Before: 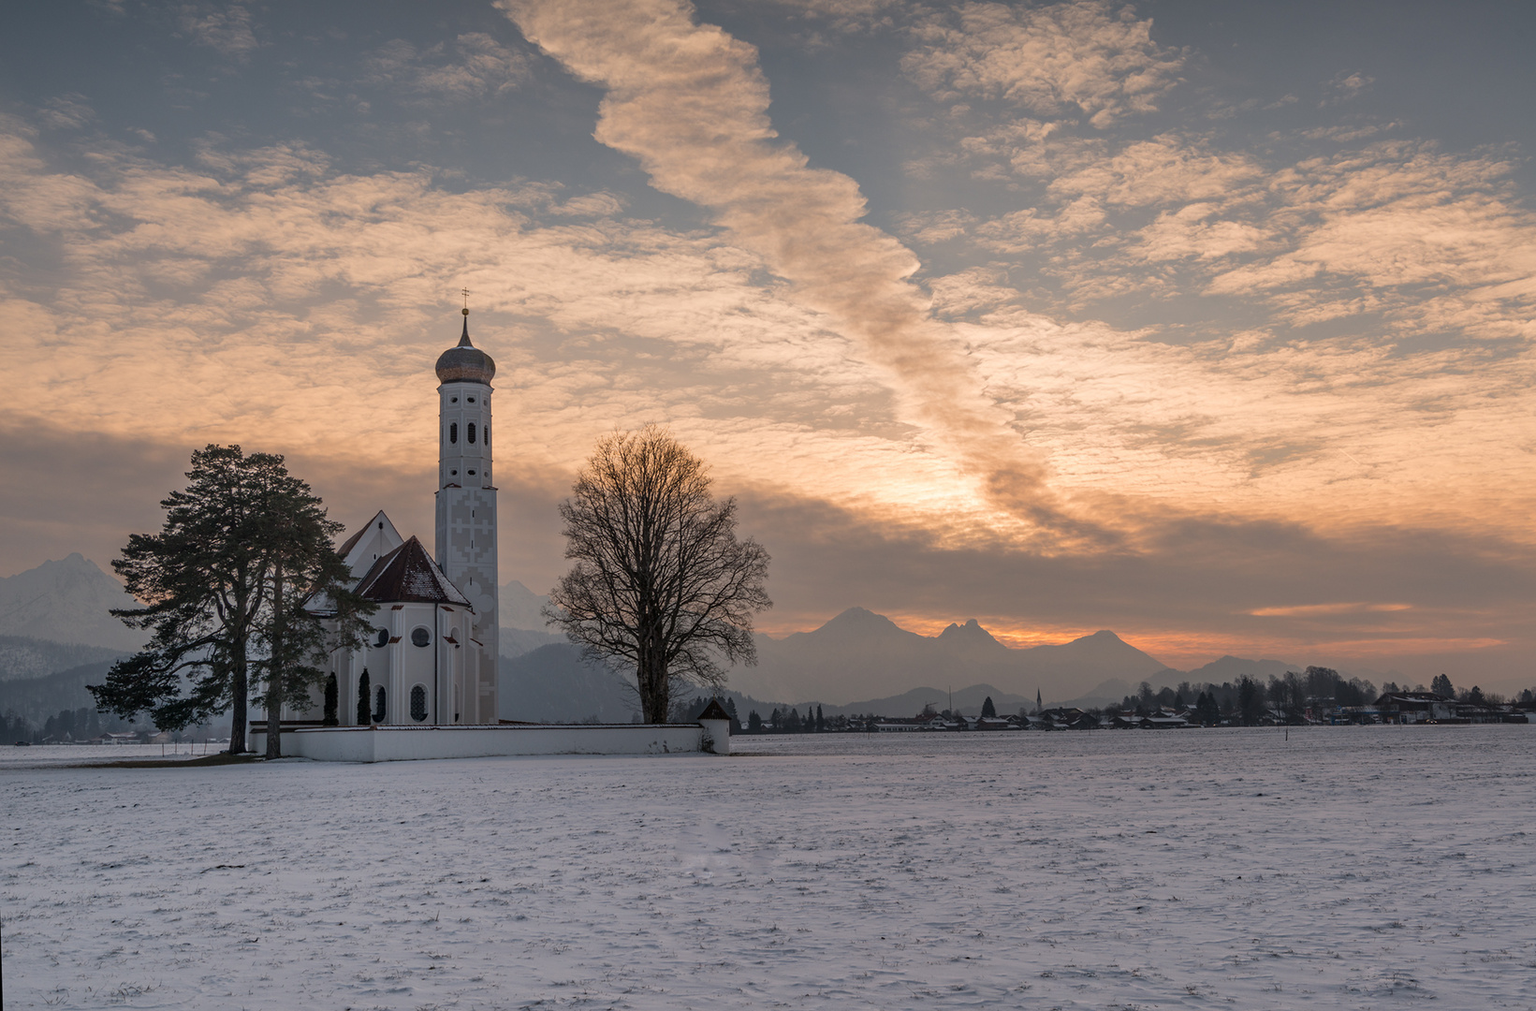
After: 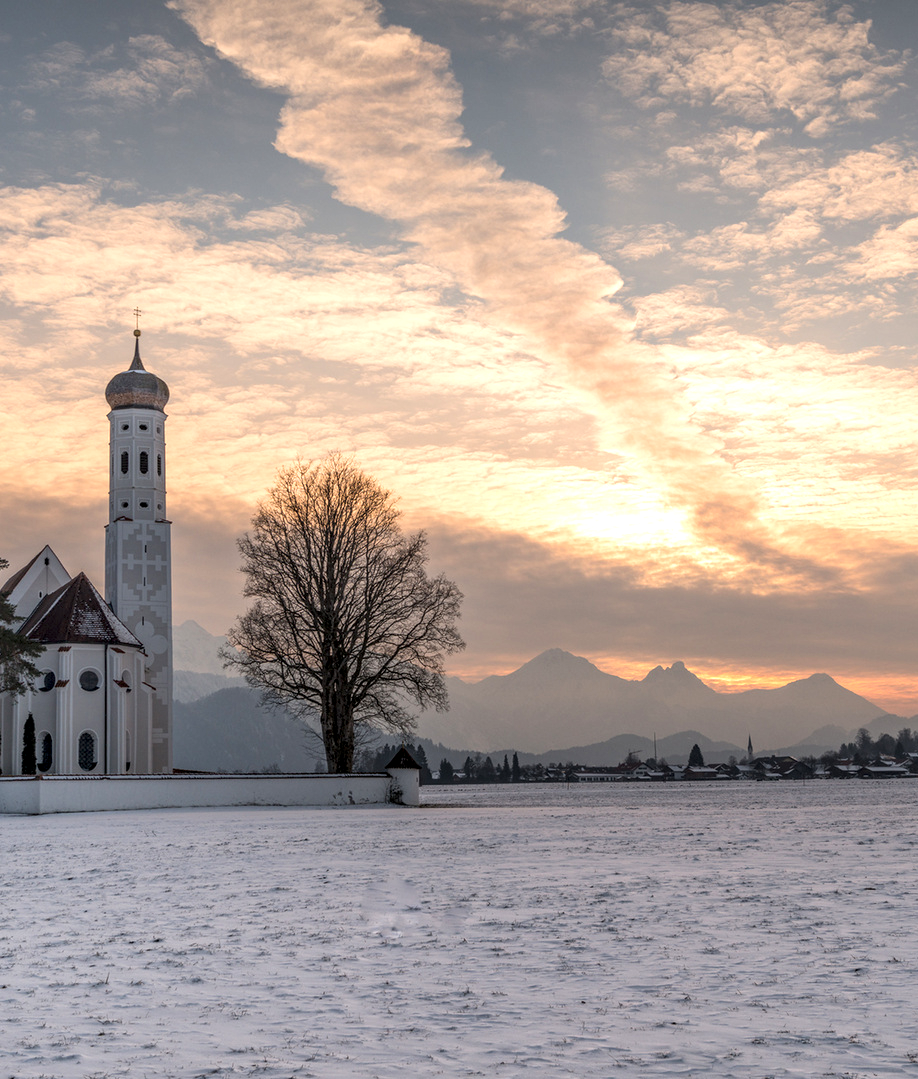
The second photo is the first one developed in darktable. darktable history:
exposure: exposure 0.56 EV, compensate highlight preservation false
crop: left 21.996%, right 22.006%, bottom 0.006%
local contrast: detail 130%
shadows and highlights: shadows -70.82, highlights 34.6, shadows color adjustment 97.68%, soften with gaussian
